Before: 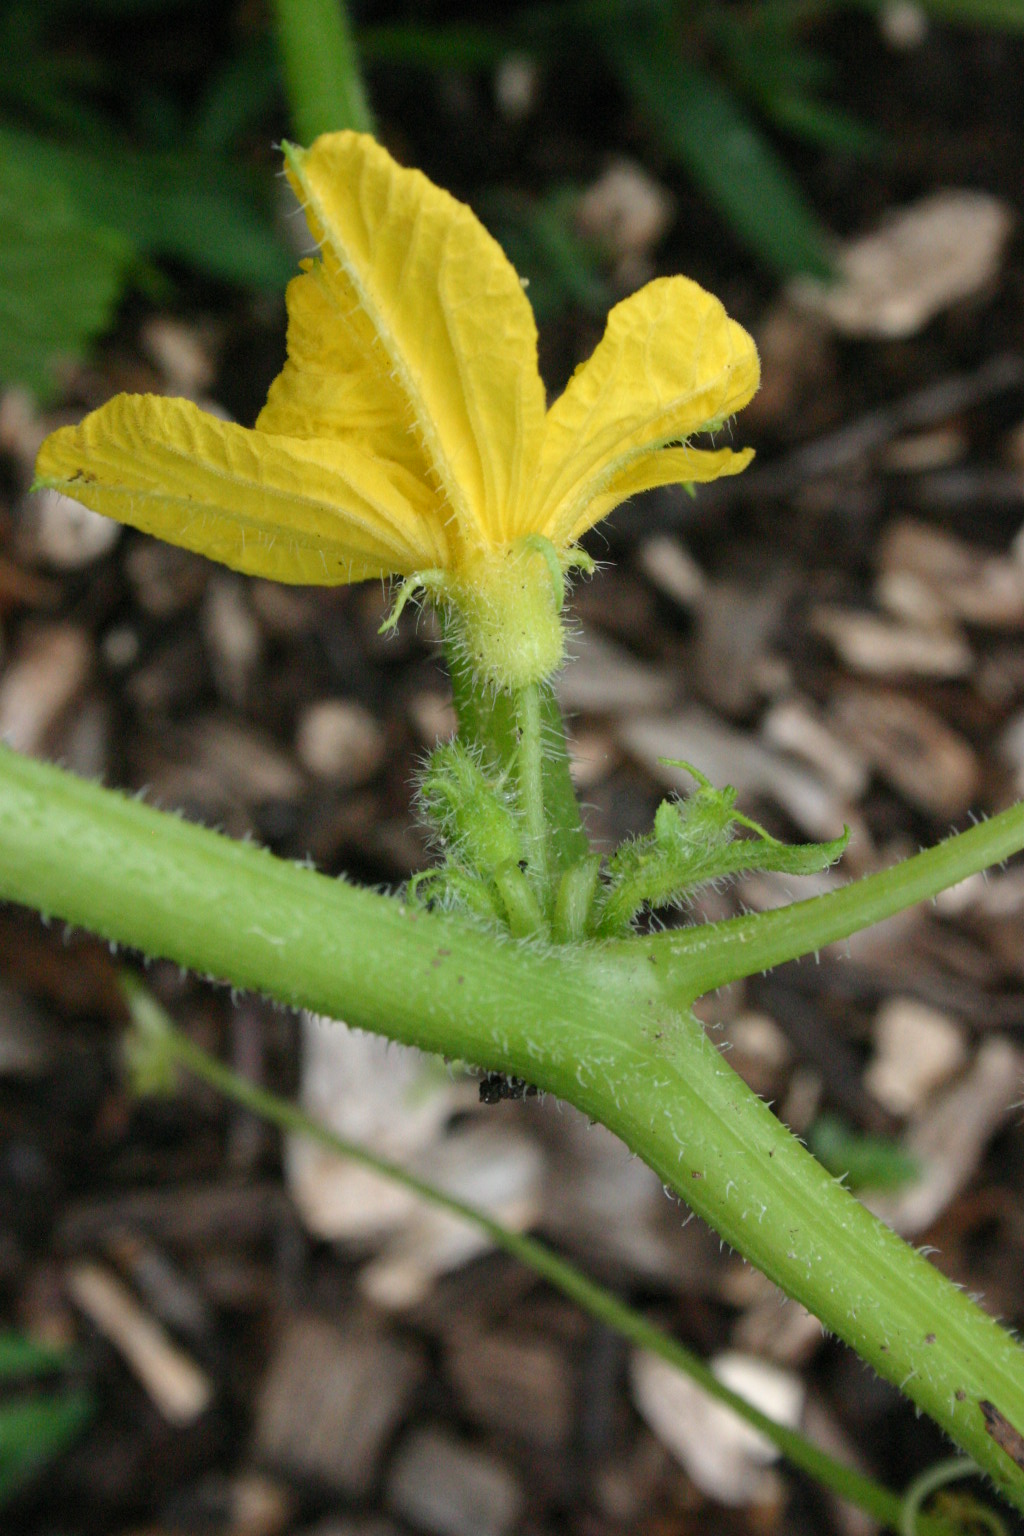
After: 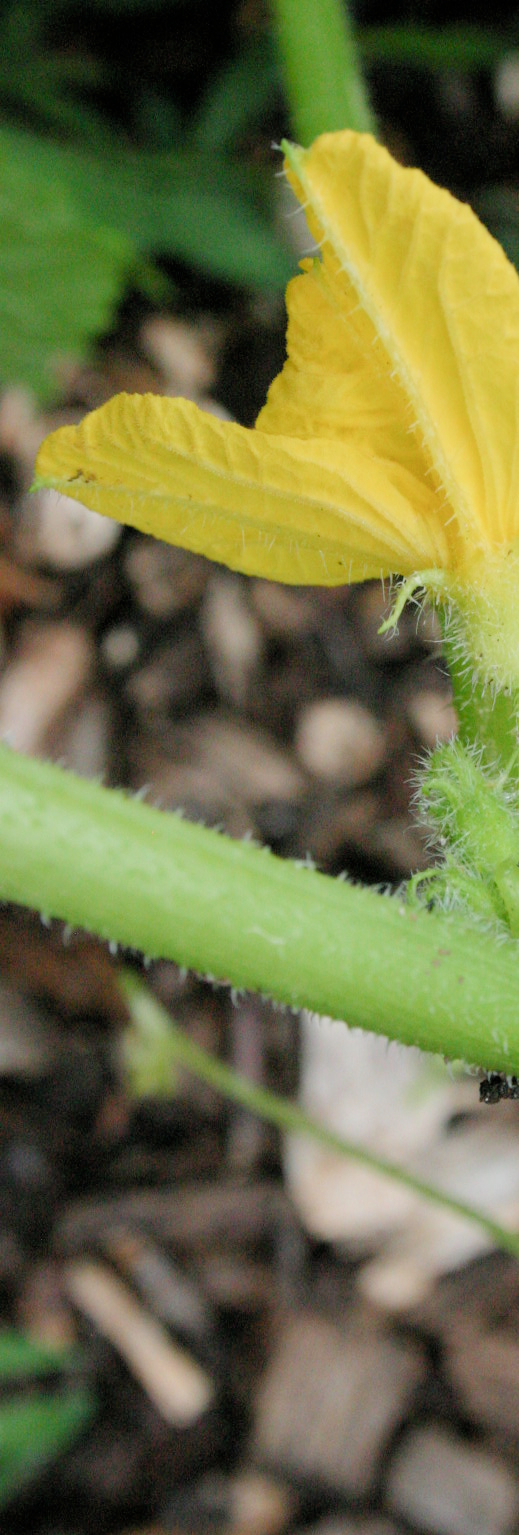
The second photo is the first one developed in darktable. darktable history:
filmic rgb: black relative exposure -6.53 EV, white relative exposure 4.71 EV, hardness 3.14, contrast 0.806
exposure: black level correction 0, exposure 1 EV, compensate highlight preservation false
crop and rotate: left 0.039%, top 0%, right 49.248%
